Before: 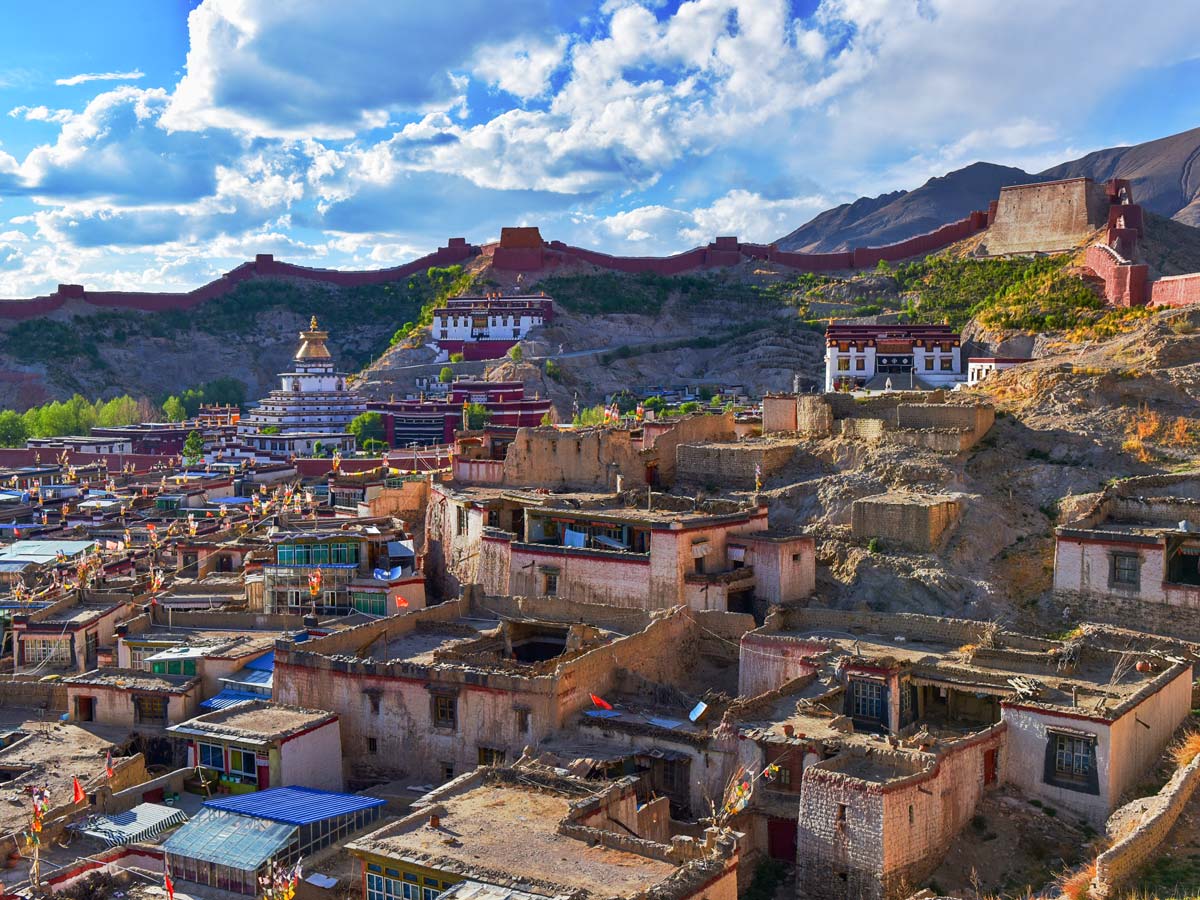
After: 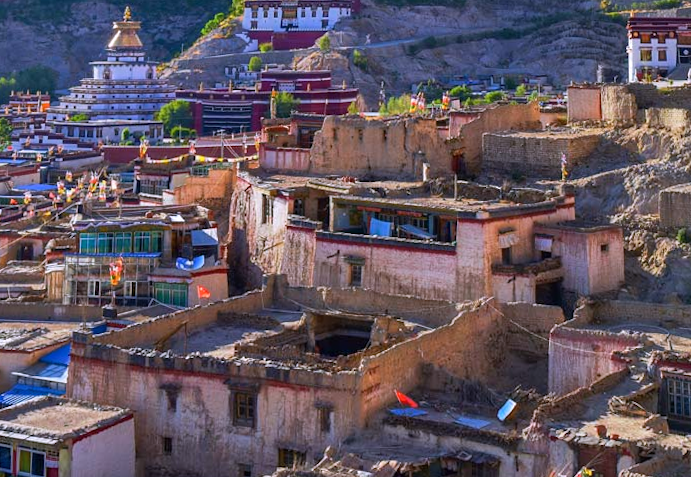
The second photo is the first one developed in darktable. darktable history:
rotate and perspective: rotation 0.215°, lens shift (vertical) -0.139, crop left 0.069, crop right 0.939, crop top 0.002, crop bottom 0.996
crop: left 13.312%, top 31.28%, right 24.627%, bottom 15.582%
white balance: red 1.004, blue 1.096
exposure: exposure 0.127 EV, compensate highlight preservation false
shadows and highlights: shadows 43.71, white point adjustment -1.46, soften with gaussian
color zones: curves: ch0 [(0, 0.5) (0.143, 0.5) (0.286, 0.5) (0.429, 0.5) (0.62, 0.489) (0.714, 0.445) (0.844, 0.496) (1, 0.5)]; ch1 [(0, 0.5) (0.143, 0.5) (0.286, 0.5) (0.429, 0.5) (0.571, 0.5) (0.714, 0.523) (0.857, 0.5) (1, 0.5)]
